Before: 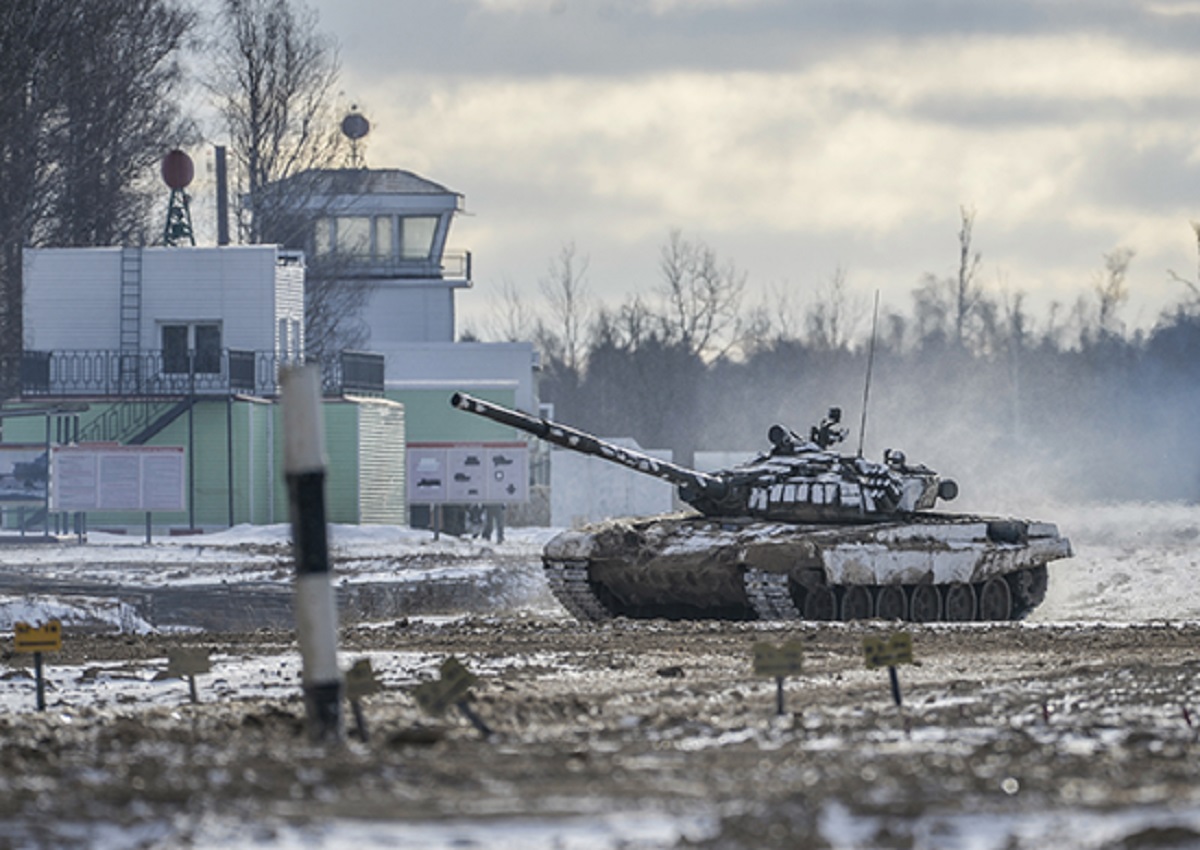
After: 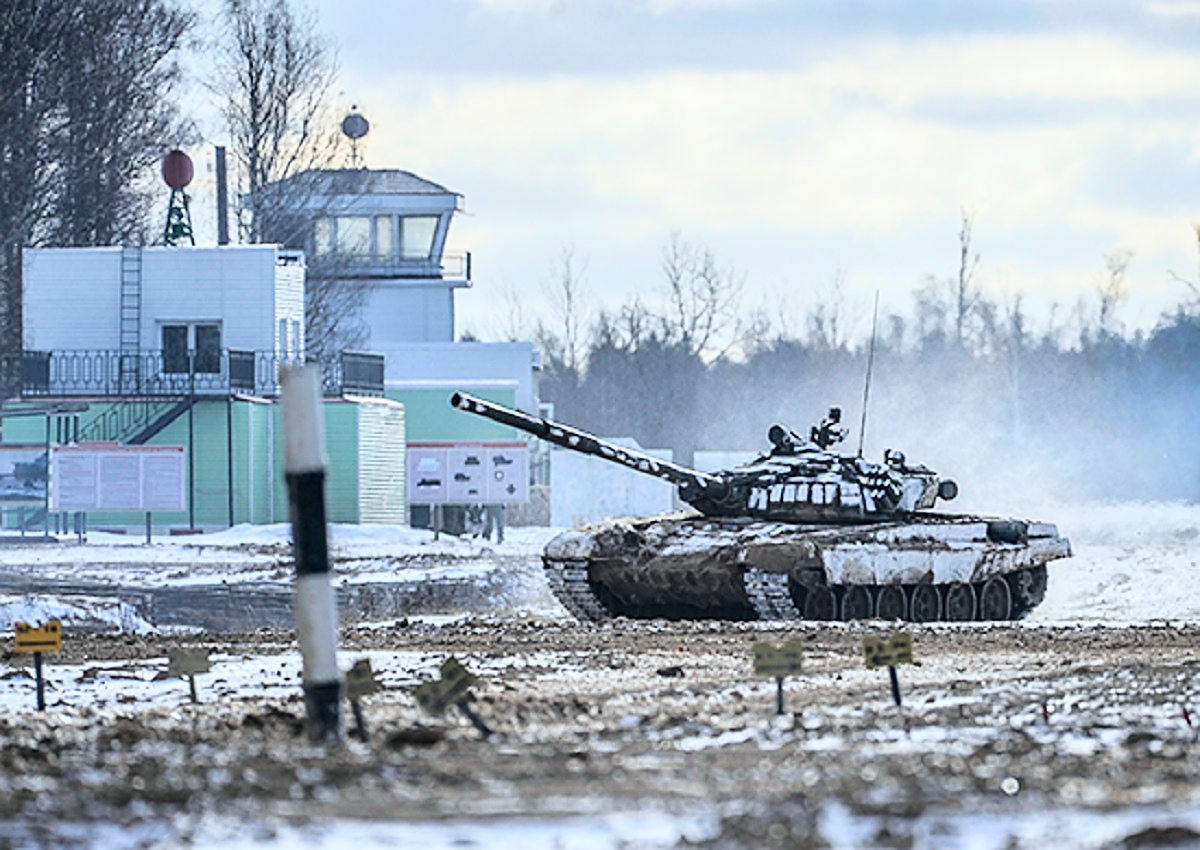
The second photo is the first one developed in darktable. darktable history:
sharpen: on, module defaults
base curve: curves: ch0 [(0, 0) (0.028, 0.03) (0.121, 0.232) (0.46, 0.748) (0.859, 0.968) (1, 1)]
white balance: red 0.967, blue 1.049
